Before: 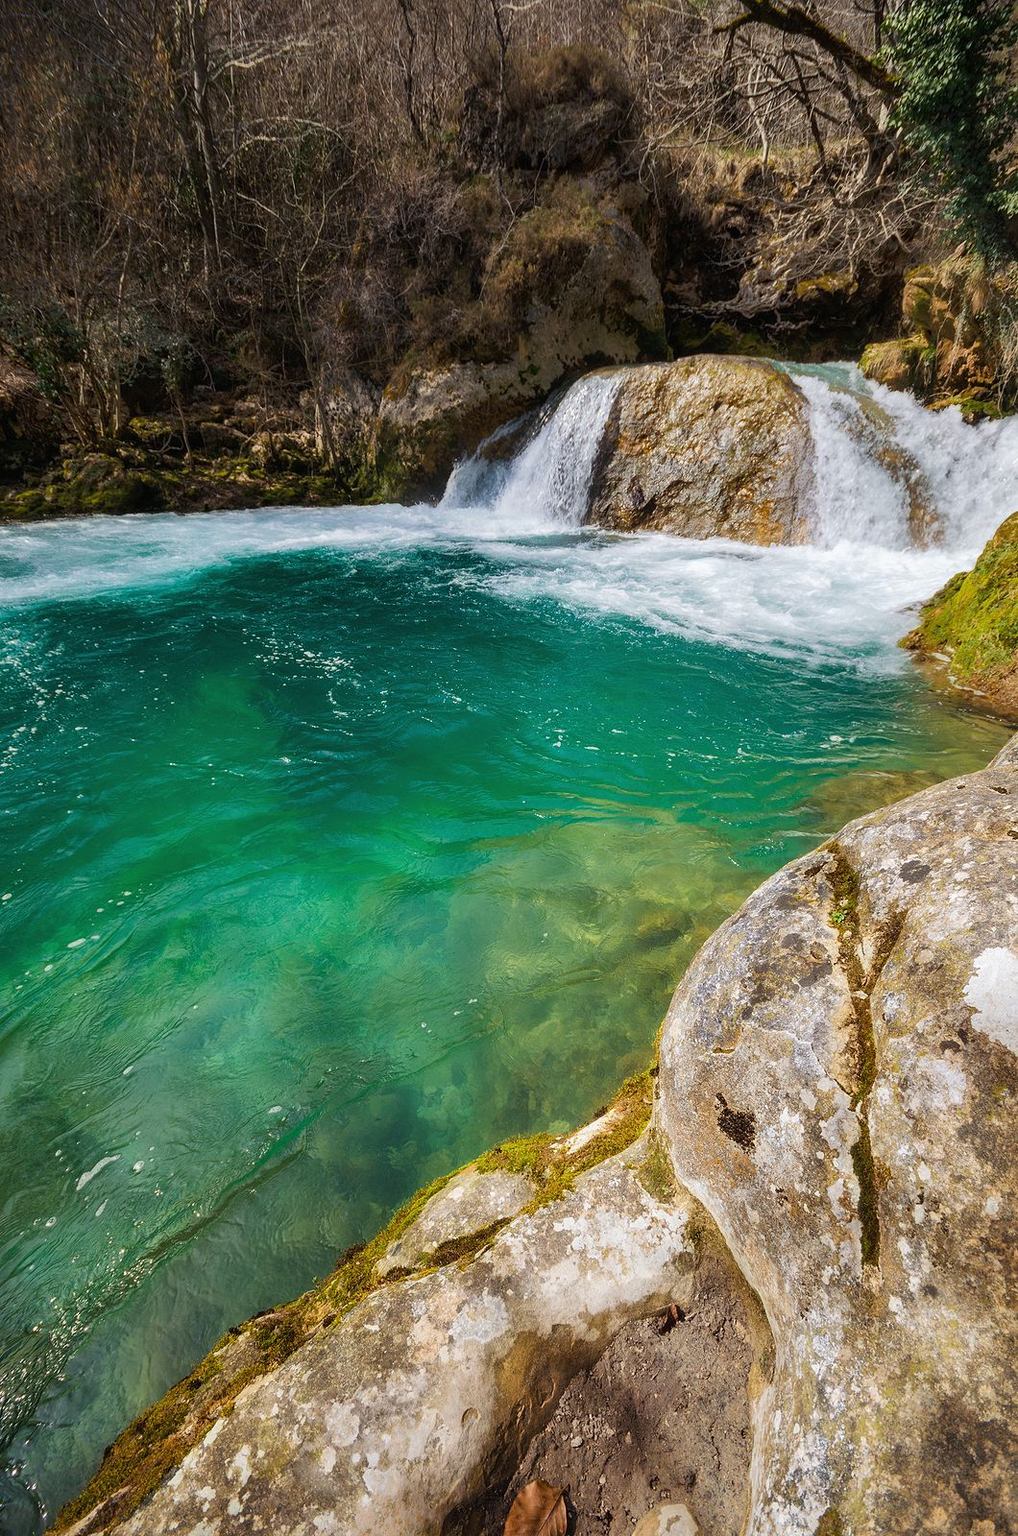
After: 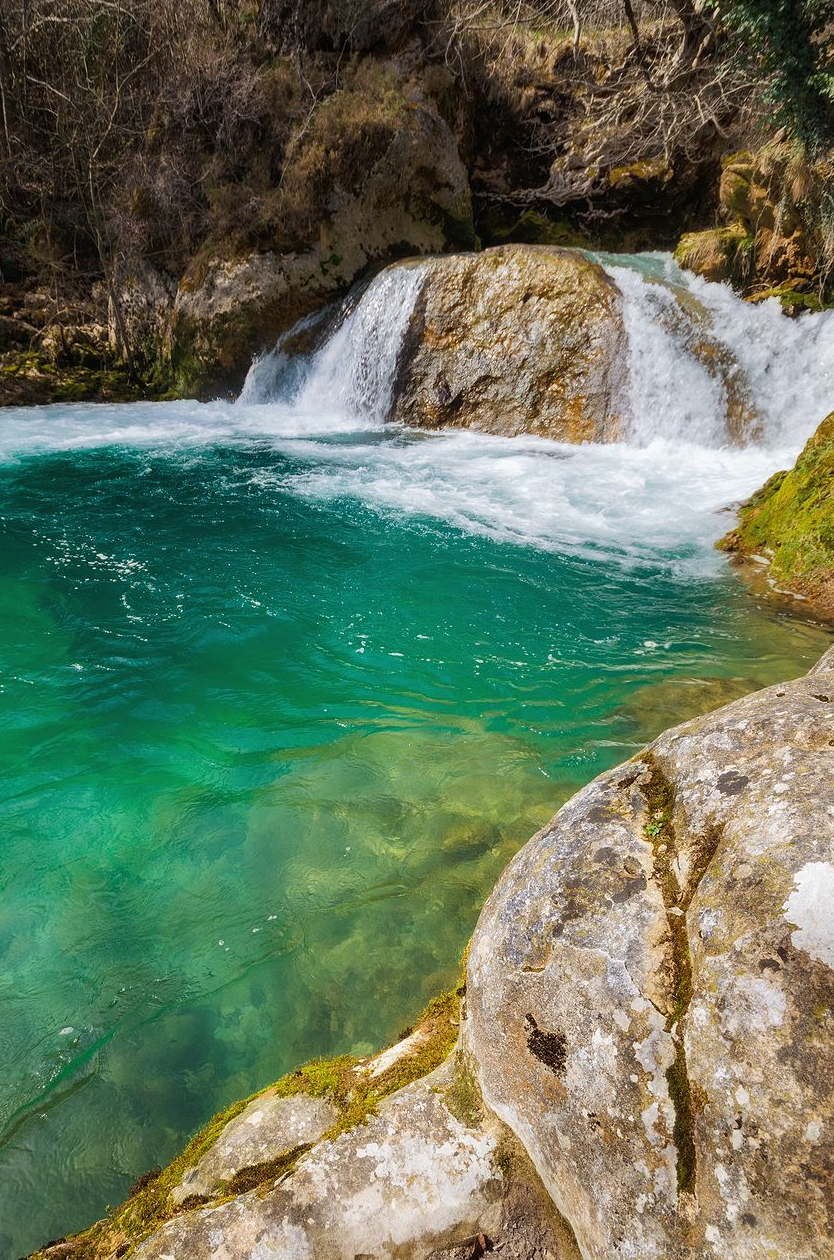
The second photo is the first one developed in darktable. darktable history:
crop and rotate: left 20.799%, top 7.826%, right 0.438%, bottom 13.381%
